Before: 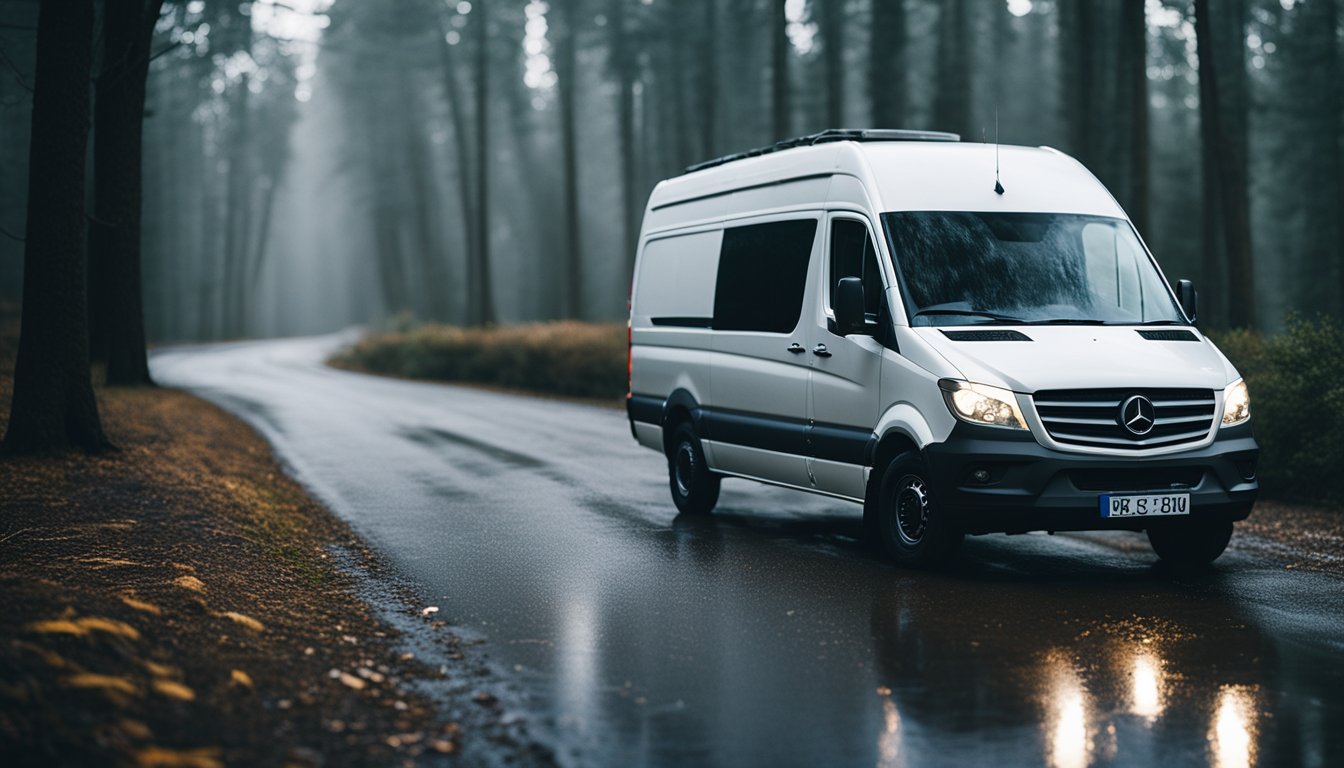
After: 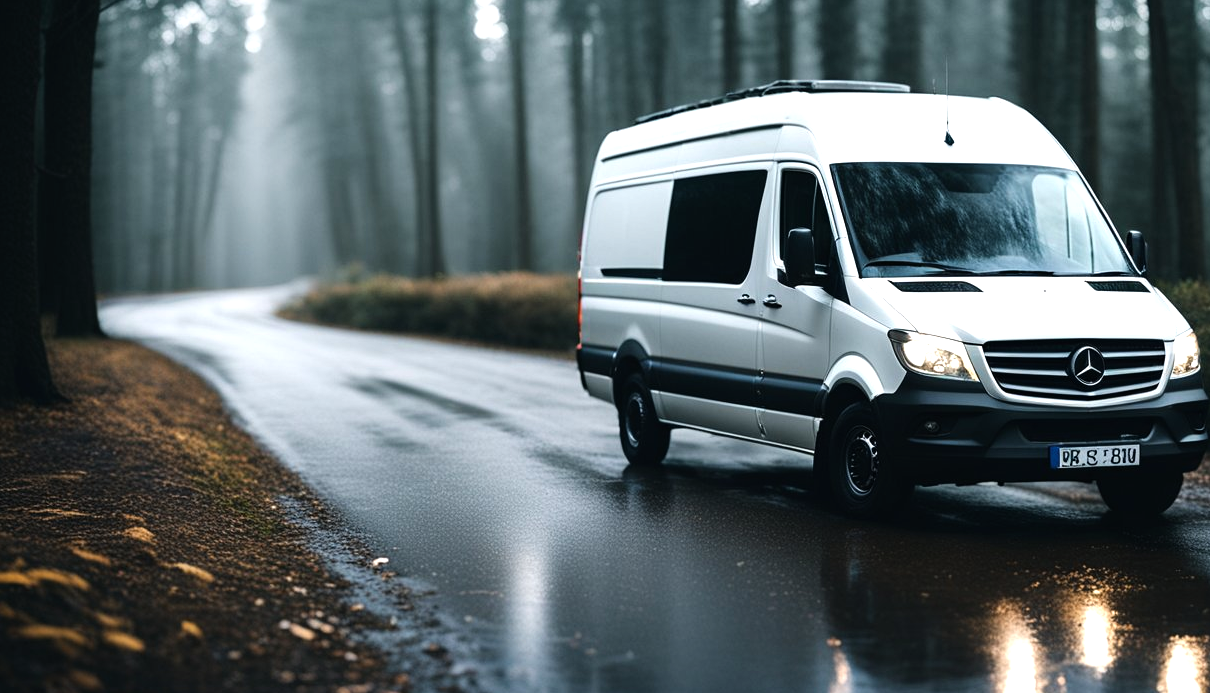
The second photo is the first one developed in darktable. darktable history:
crop: left 3.769%, top 6.498%, right 6.139%, bottom 3.253%
tone equalizer: -8 EV -0.789 EV, -7 EV -0.704 EV, -6 EV -0.594 EV, -5 EV -0.378 EV, -3 EV 0.38 EV, -2 EV 0.6 EV, -1 EV 0.686 EV, +0 EV 0.752 EV, mask exposure compensation -0.506 EV
